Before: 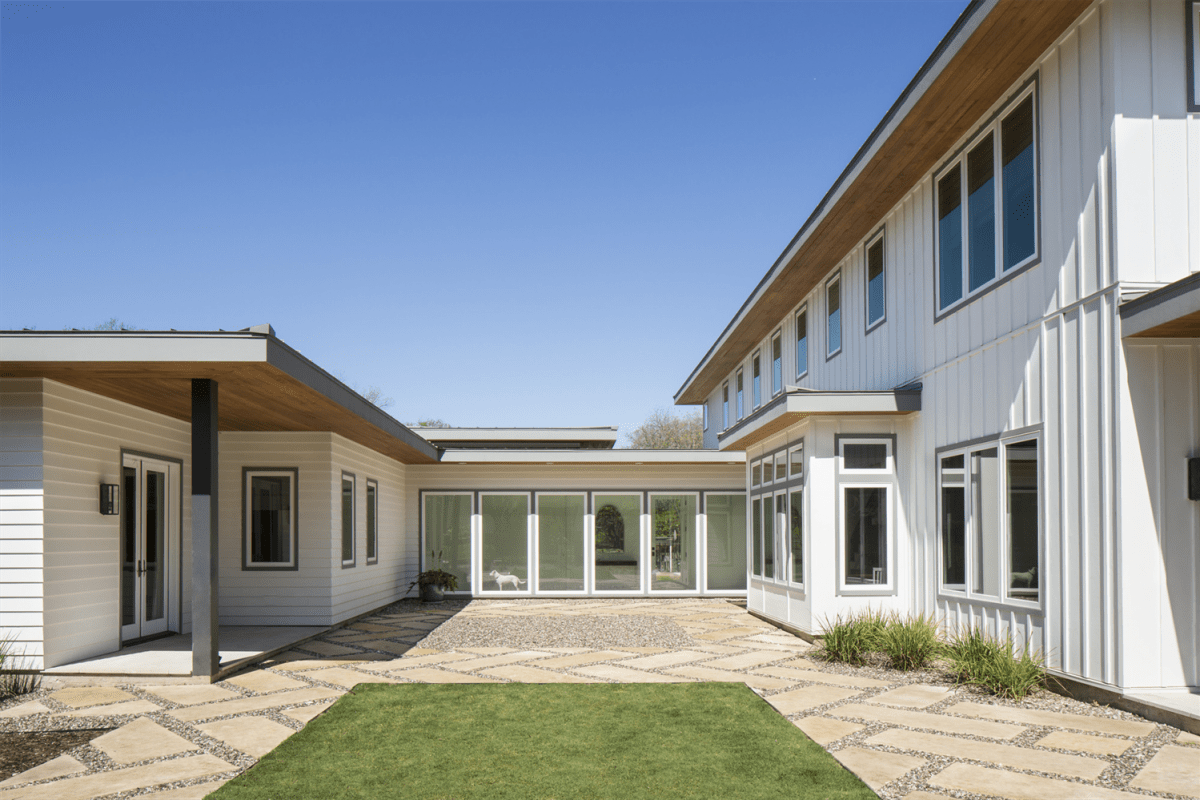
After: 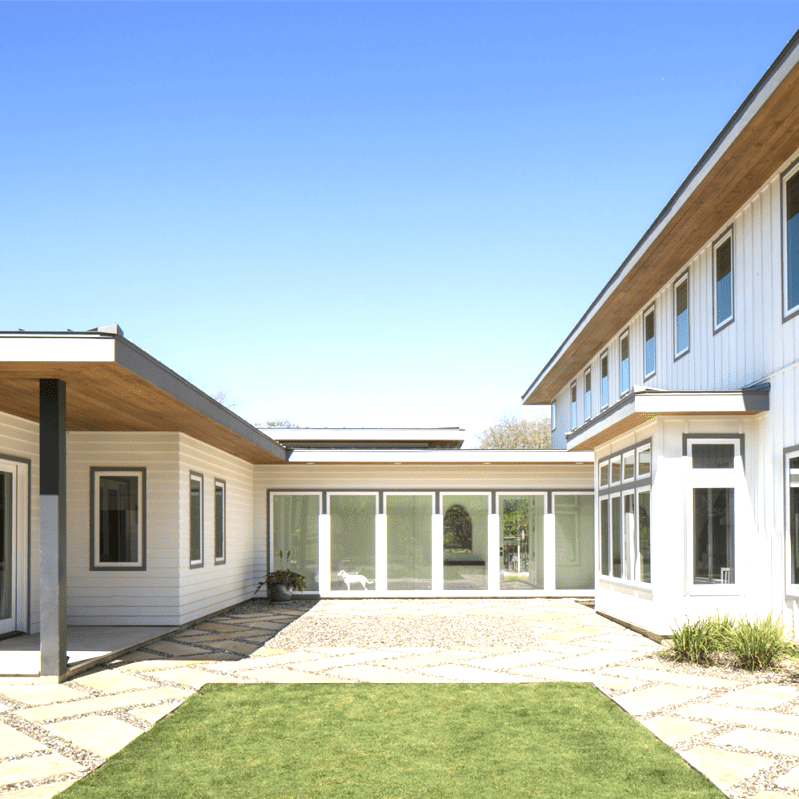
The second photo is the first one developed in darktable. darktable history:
crop and rotate: left 12.673%, right 20.66%
exposure: black level correction 0, exposure 0.95 EV, compensate exposure bias true, compensate highlight preservation false
